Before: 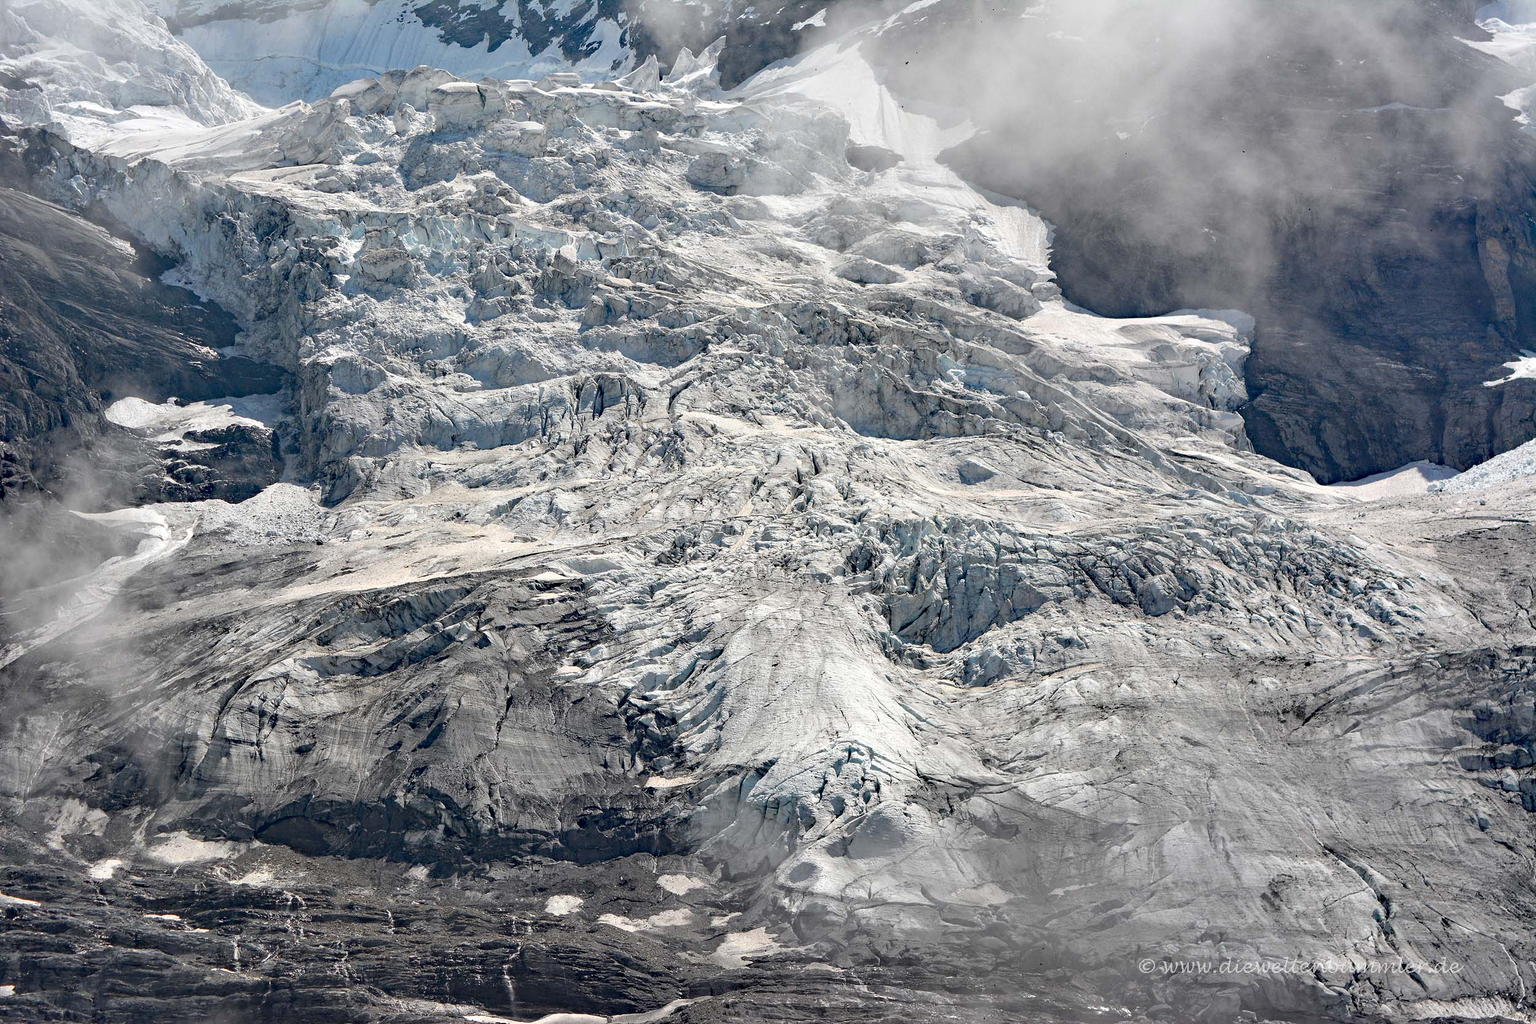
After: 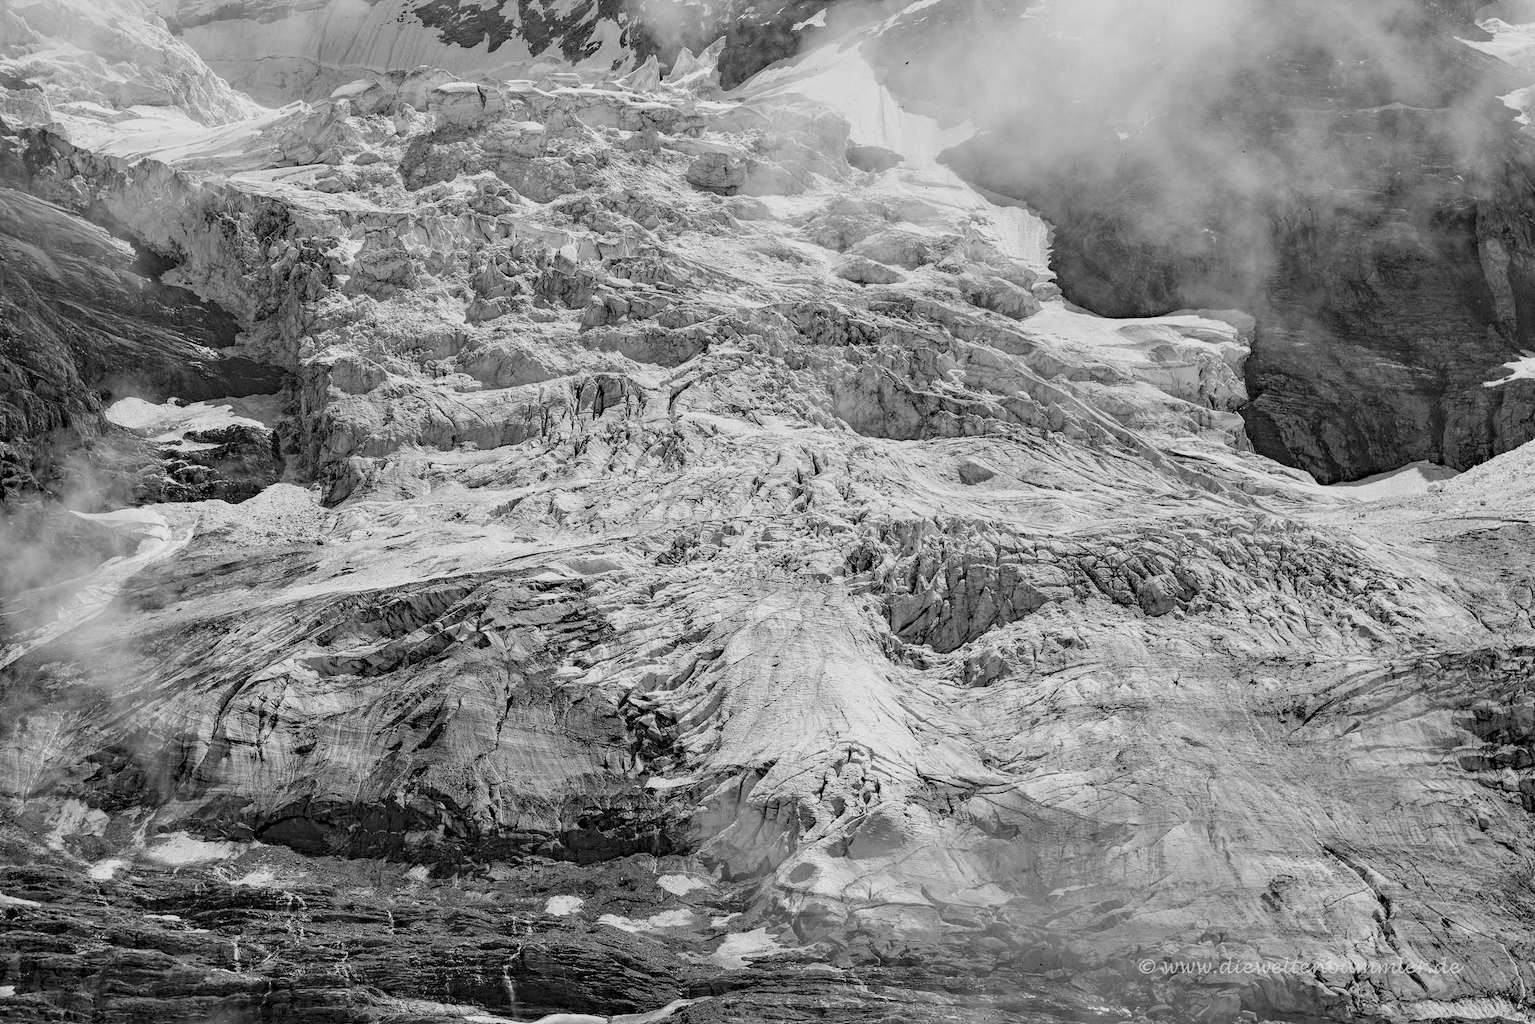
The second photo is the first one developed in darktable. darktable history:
filmic rgb: black relative exposure -16 EV, white relative exposure 6.92 EV, hardness 4.7
monochrome: size 1
local contrast: highlights 99%, shadows 86%, detail 160%, midtone range 0.2
exposure: exposure 0.078 EV, compensate highlight preservation false
